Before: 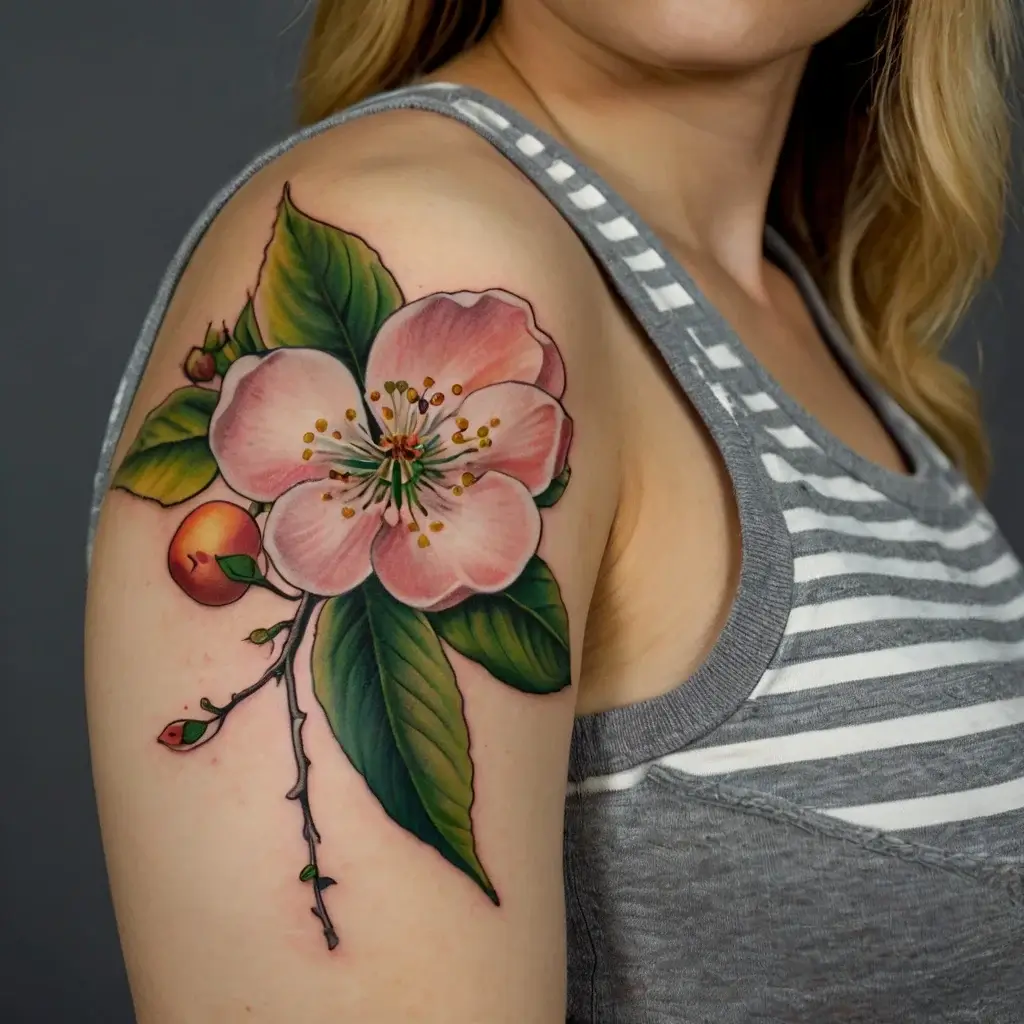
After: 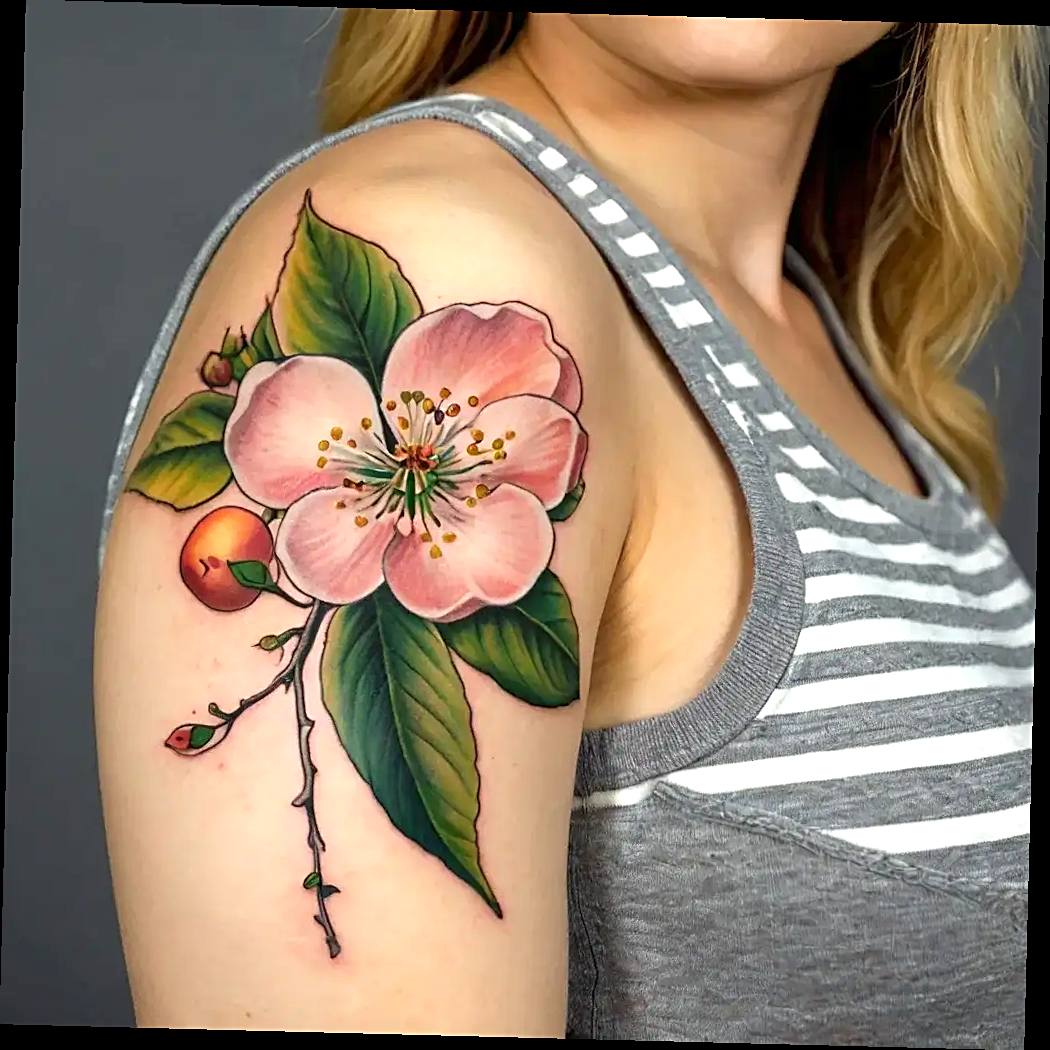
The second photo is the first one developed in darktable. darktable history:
crop and rotate: angle -1.47°
exposure: black level correction 0, exposure 0.933 EV, compensate exposure bias true, compensate highlight preservation false
sharpen: on, module defaults
